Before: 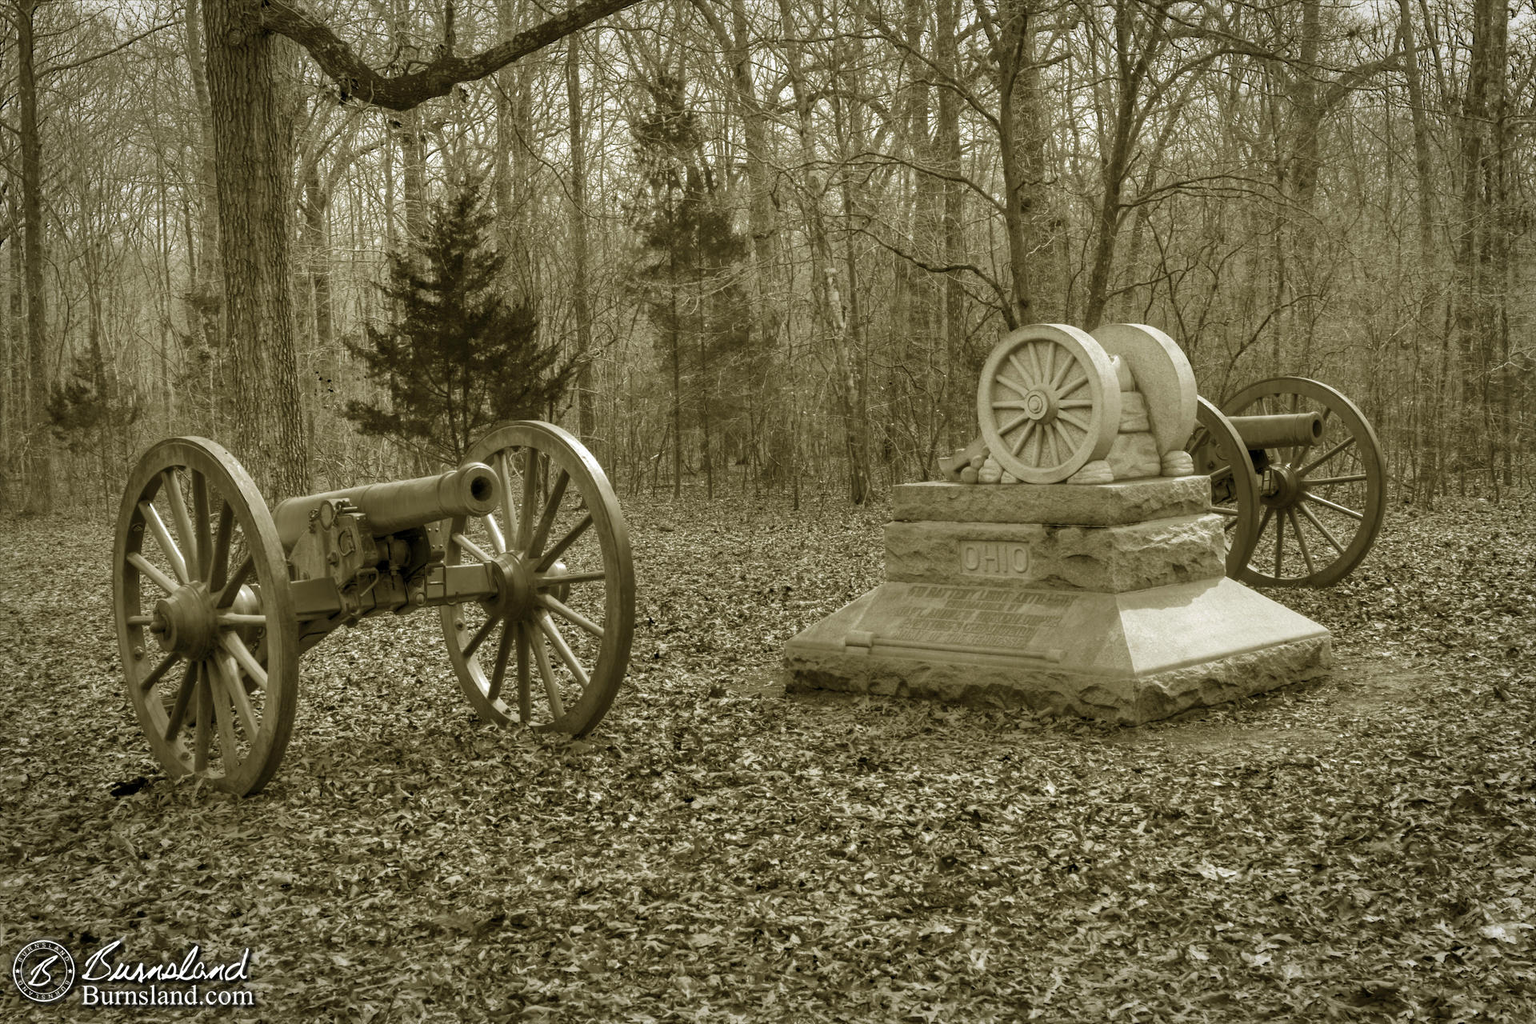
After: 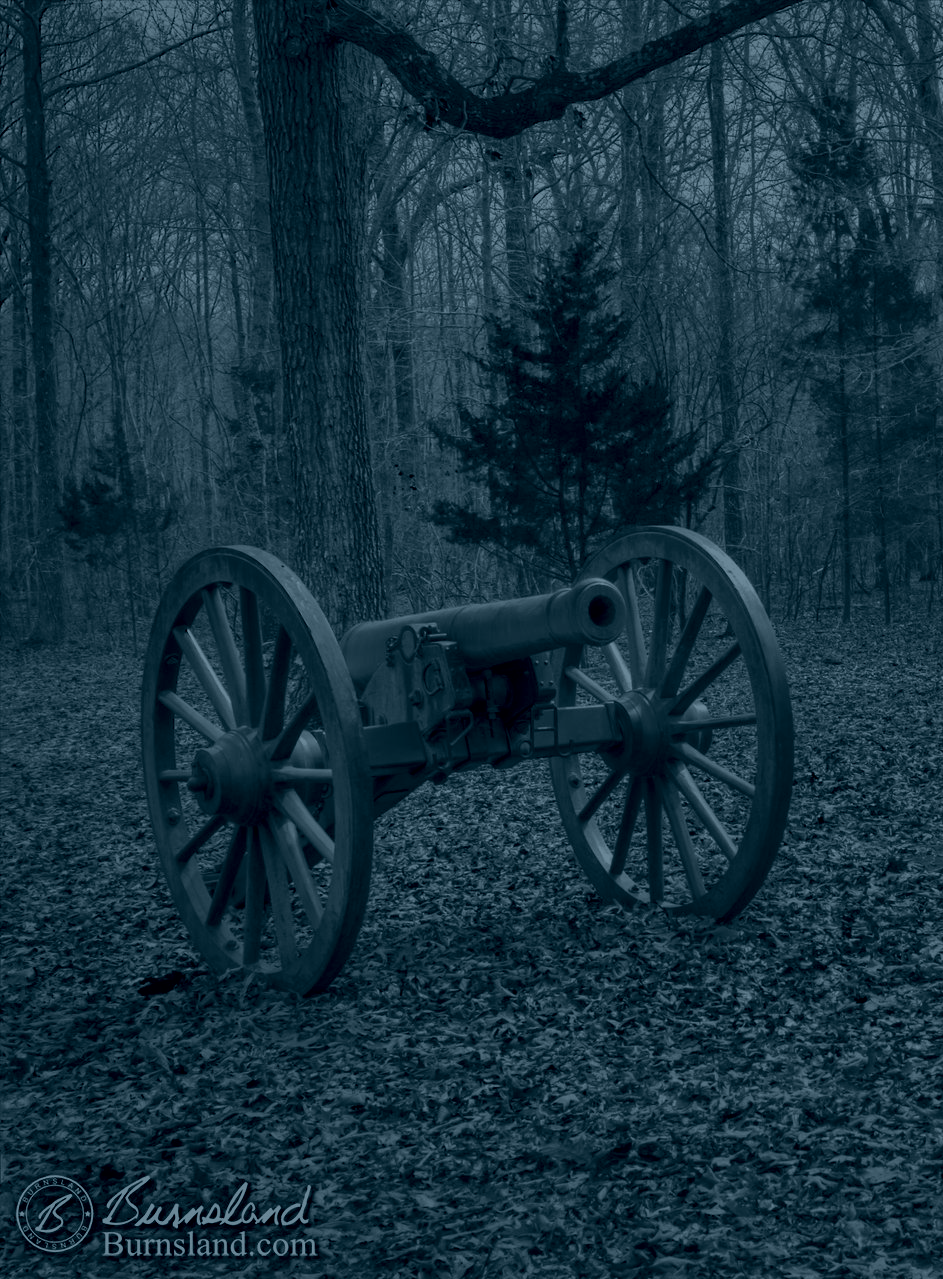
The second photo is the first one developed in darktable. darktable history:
colorize: hue 194.4°, saturation 29%, source mix 61.75%, lightness 3.98%, version 1
shadows and highlights: shadows 22.7, highlights -48.71, soften with gaussian
crop and rotate: left 0%, top 0%, right 50.845%
